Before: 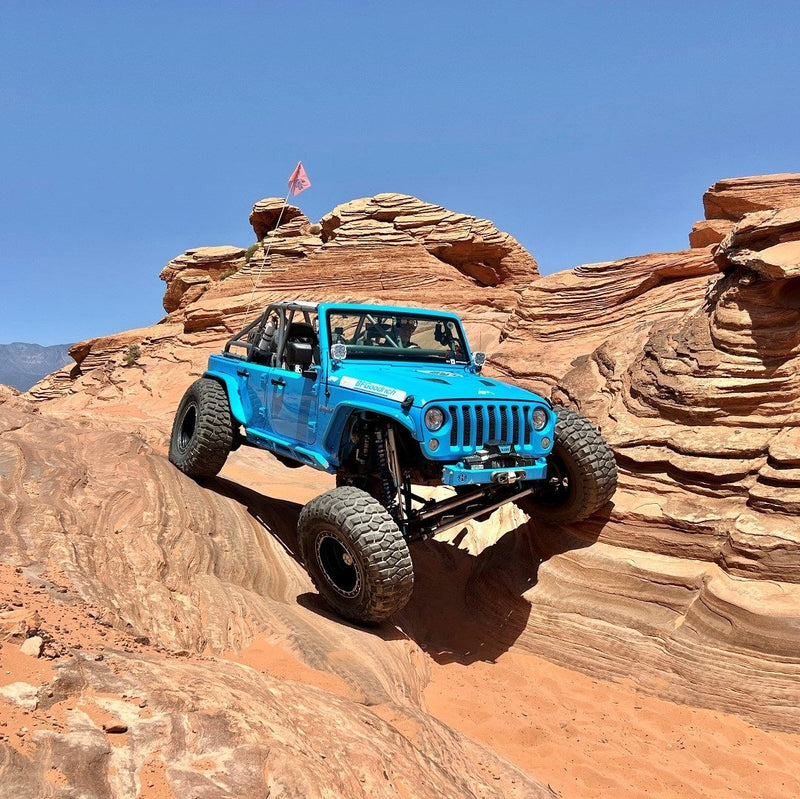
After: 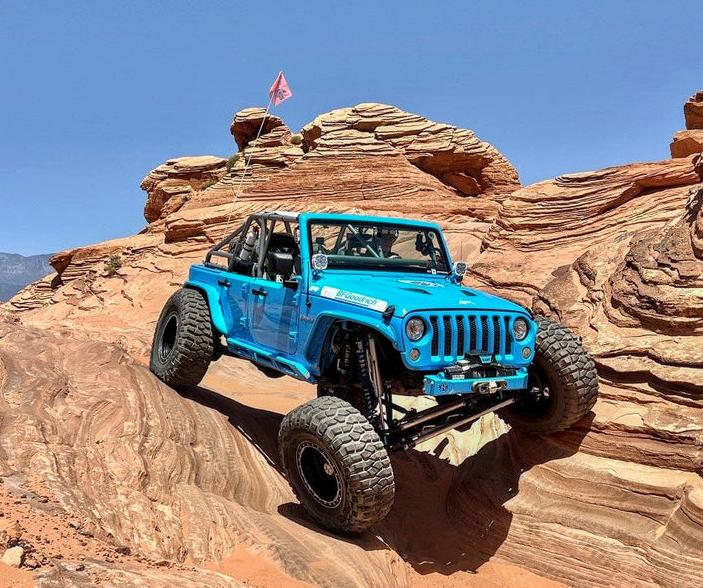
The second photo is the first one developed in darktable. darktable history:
crop and rotate: left 2.425%, top 11.305%, right 9.6%, bottom 15.08%
local contrast: on, module defaults
